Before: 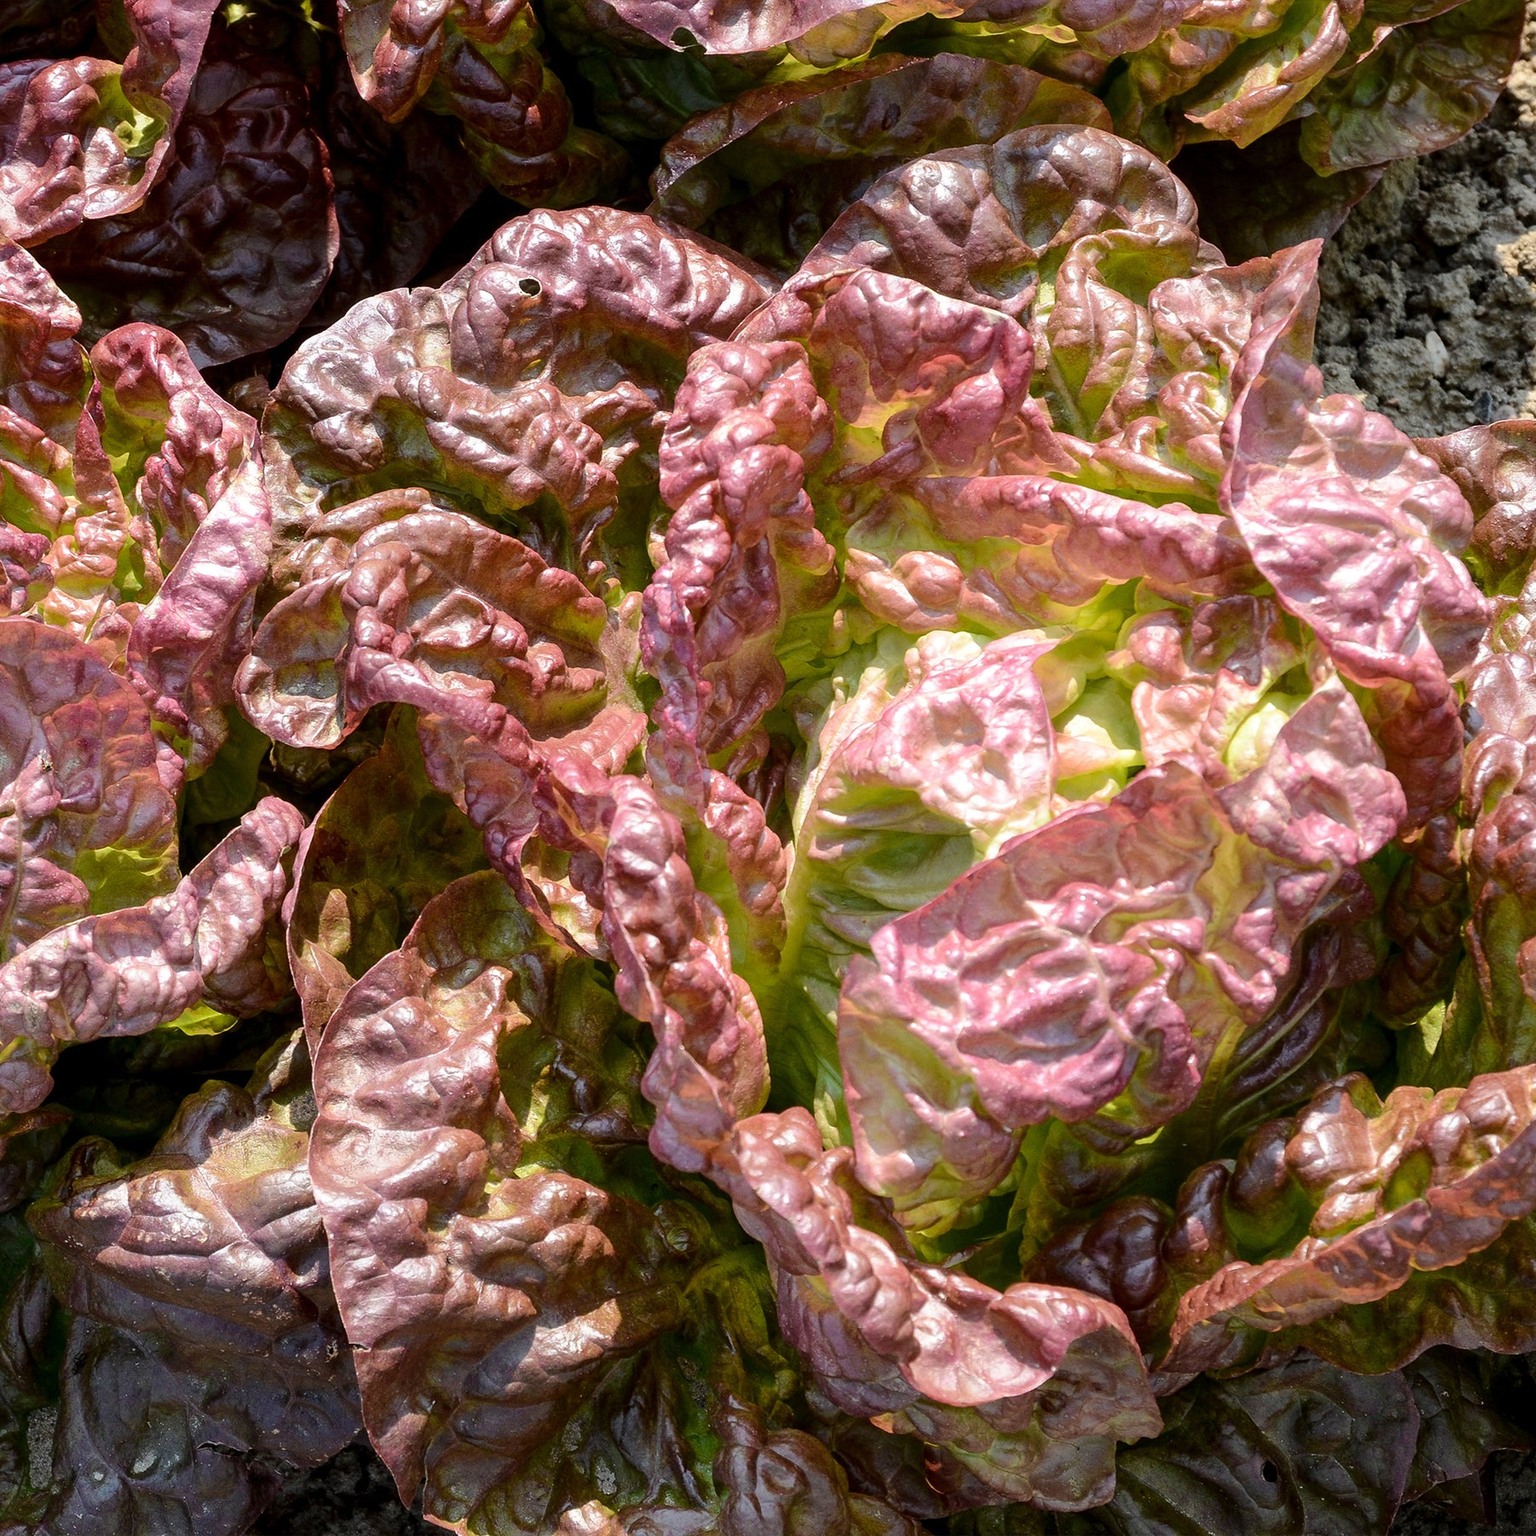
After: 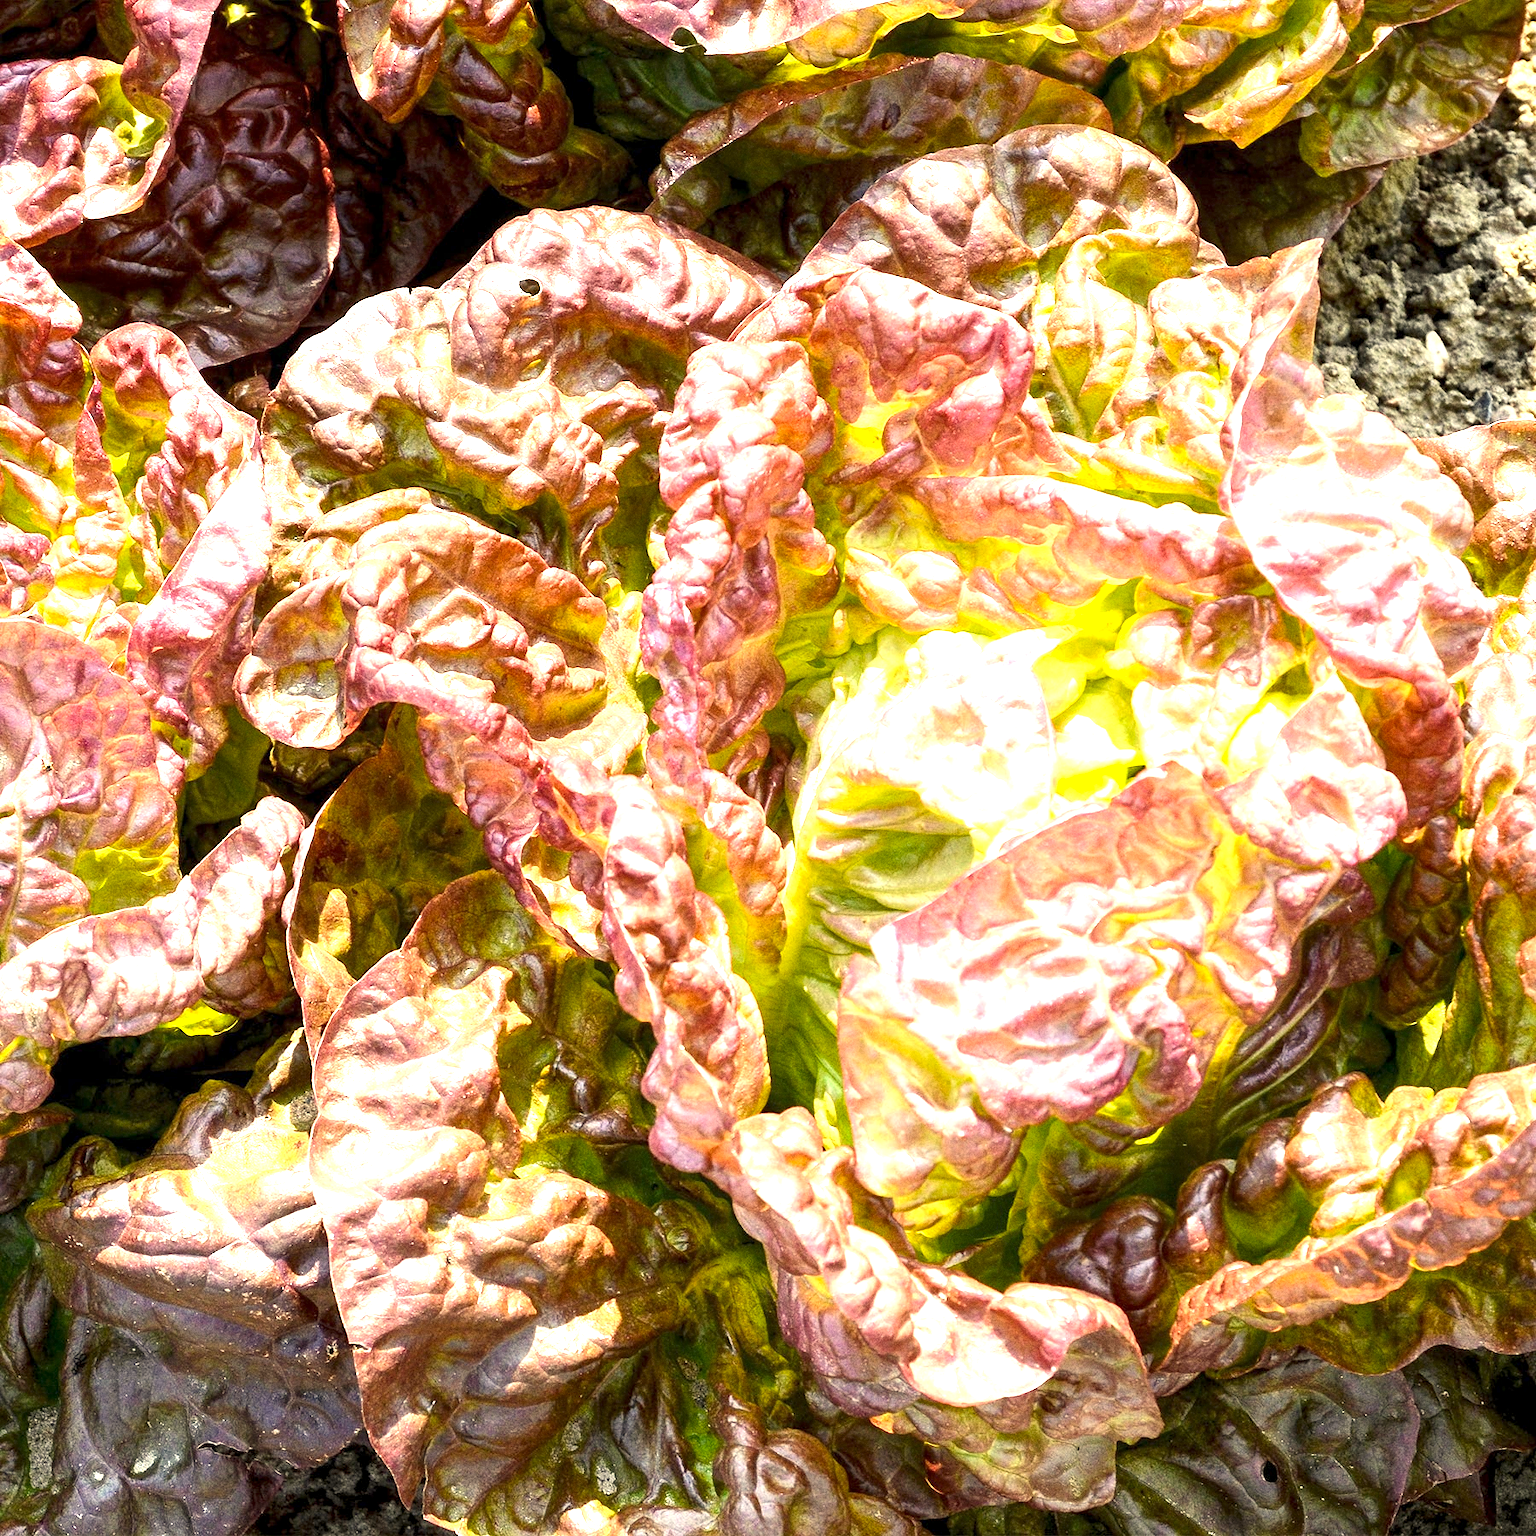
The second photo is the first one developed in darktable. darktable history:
local contrast: highlights 100%, shadows 100%, detail 120%, midtone range 0.2
grain: coarseness 0.09 ISO
color correction: highlights a* 1.39, highlights b* 17.83
exposure: black level correction 0, exposure 1.741 EV, compensate exposure bias true, compensate highlight preservation false
